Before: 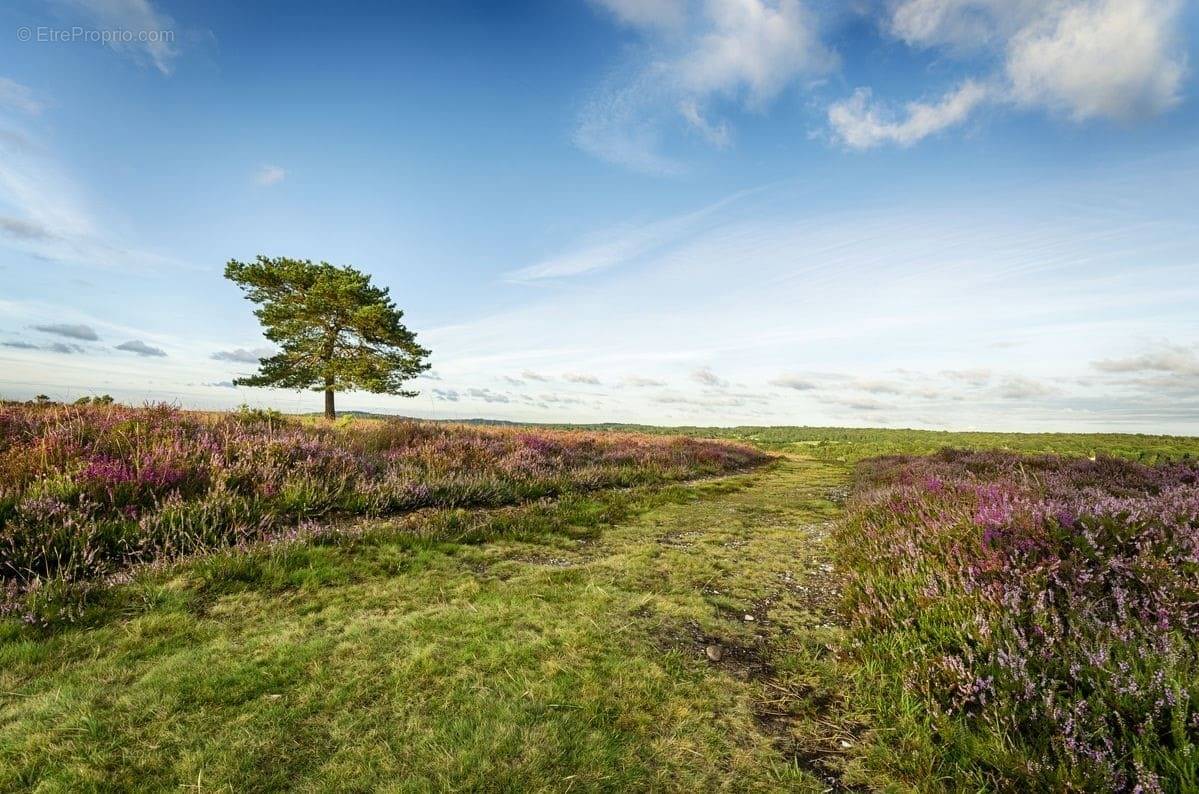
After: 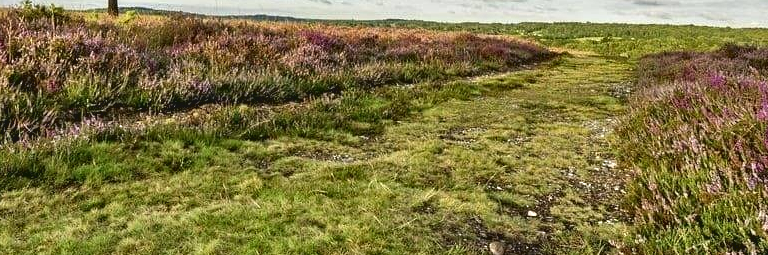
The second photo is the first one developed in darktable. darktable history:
shadows and highlights: shadows 52.58, soften with gaussian
contrast brightness saturation: contrast -0.118
crop: left 18.17%, top 50.998%, right 17.709%, bottom 16.87%
contrast equalizer: y [[0.601, 0.6, 0.598, 0.598, 0.6, 0.601], [0.5 ×6], [0.5 ×6], [0 ×6], [0 ×6]]
